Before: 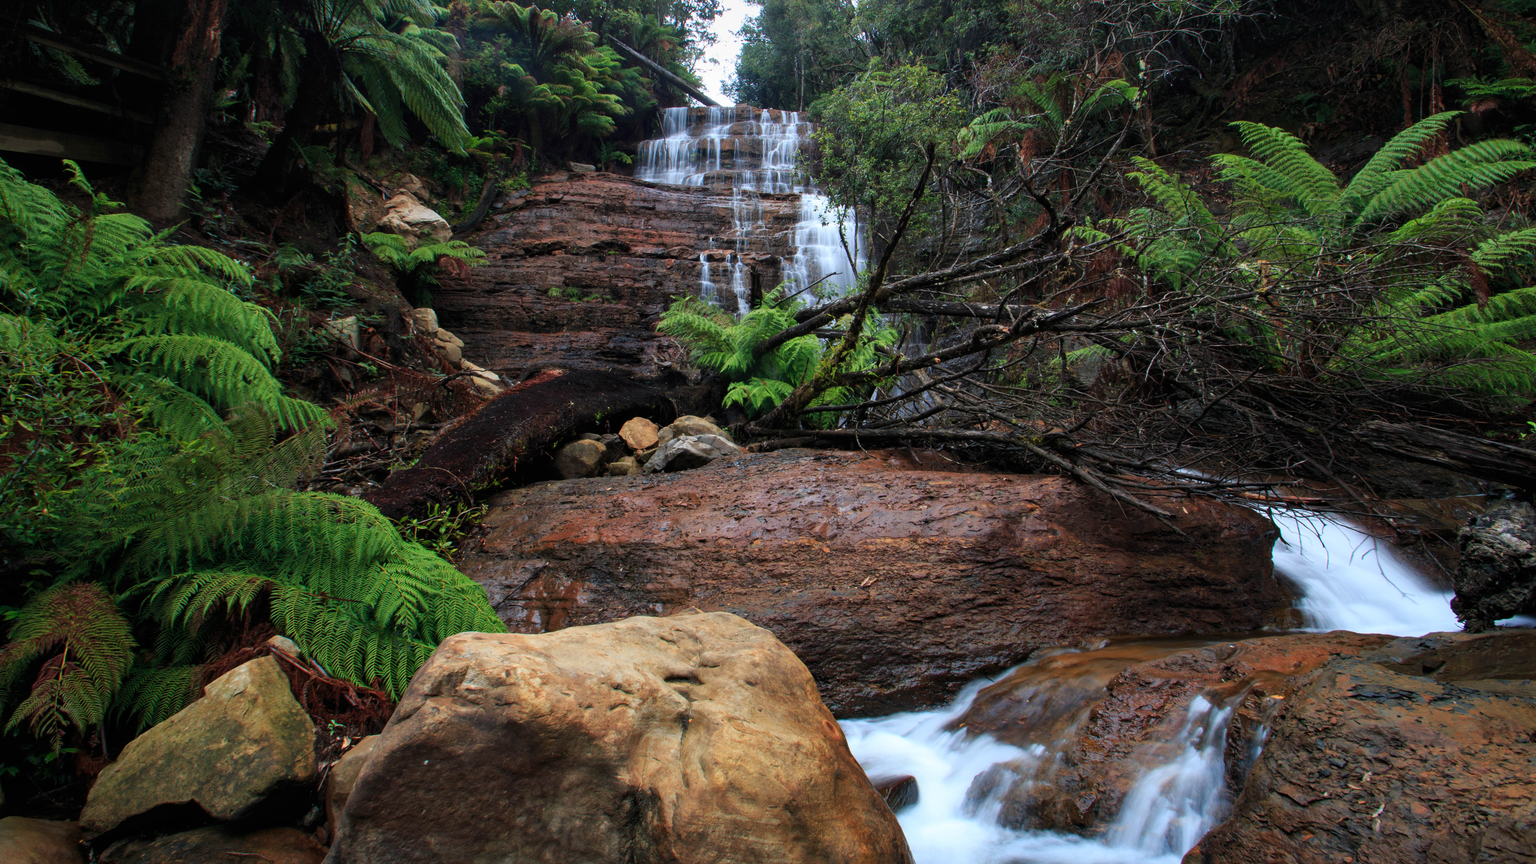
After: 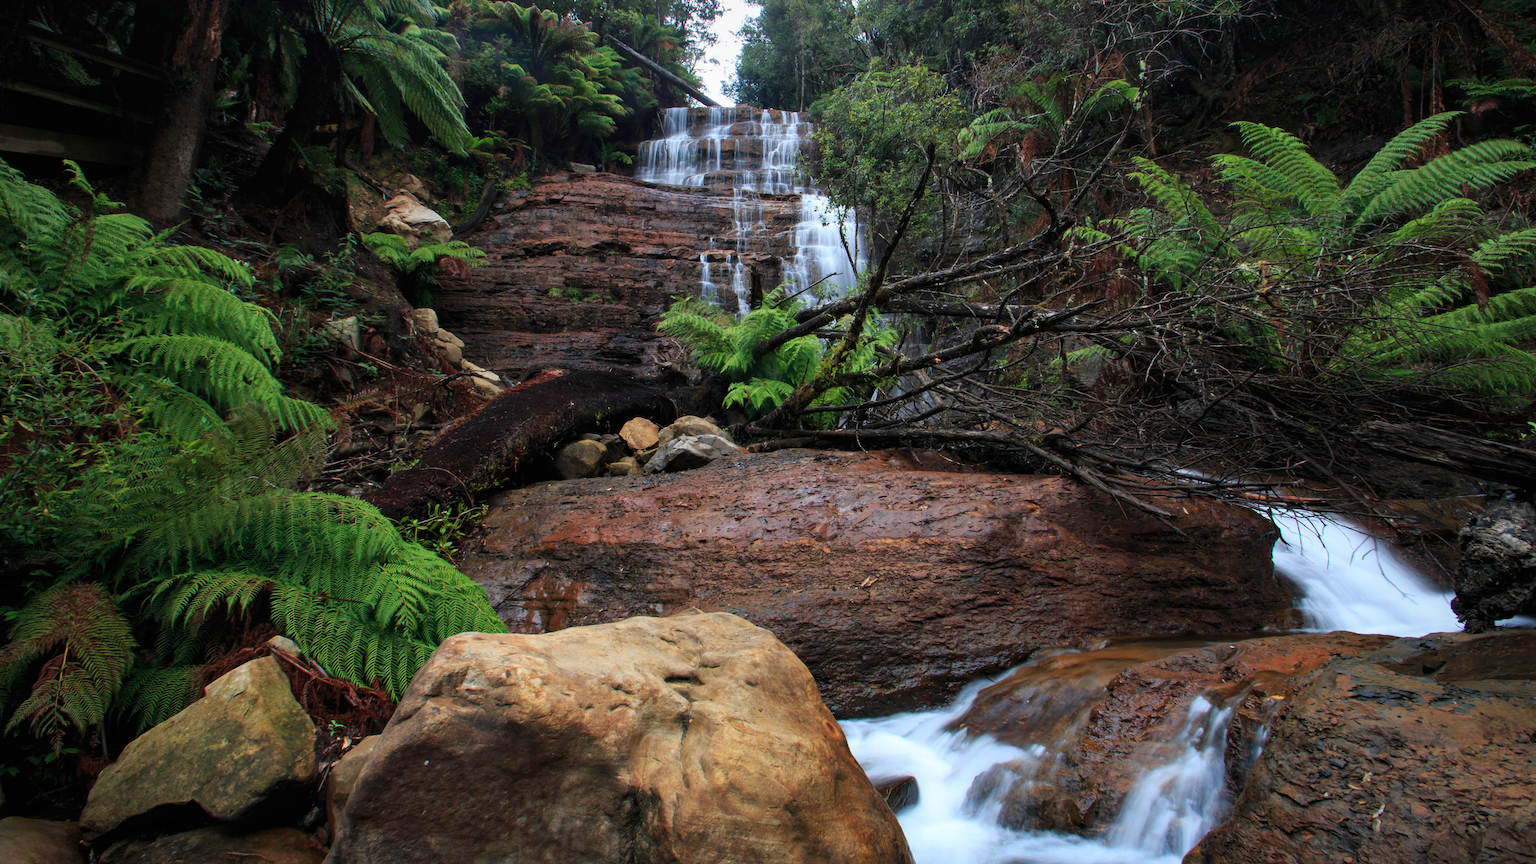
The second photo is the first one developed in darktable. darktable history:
vignetting: fall-off radius 93.87%
